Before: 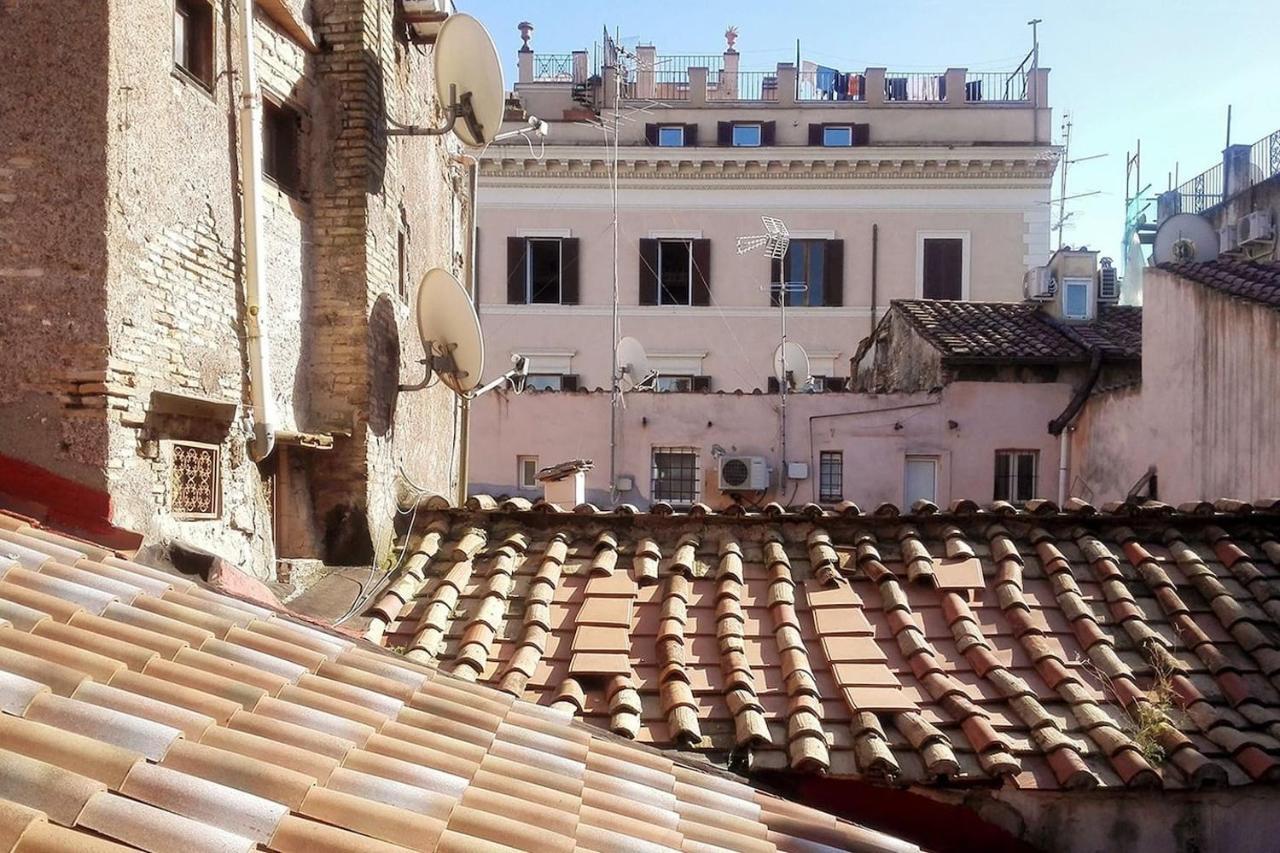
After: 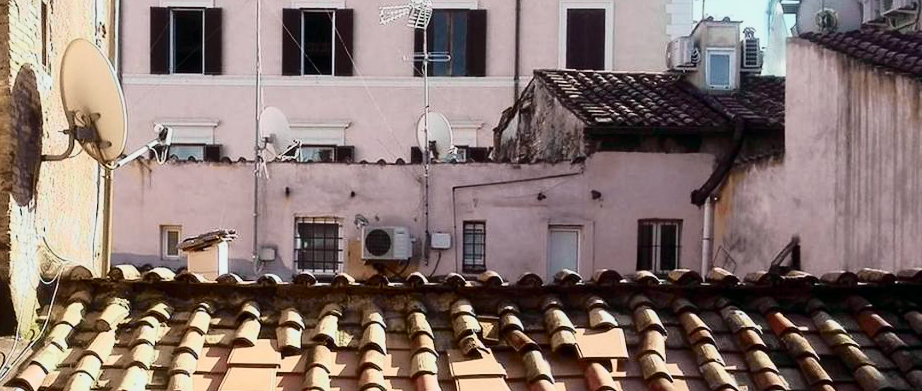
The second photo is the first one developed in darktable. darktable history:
crop and rotate: left 27.938%, top 27.046%, bottom 27.046%
tone curve: curves: ch0 [(0, 0) (0.081, 0.044) (0.192, 0.125) (0.283, 0.238) (0.416, 0.449) (0.495, 0.524) (0.661, 0.756) (0.788, 0.87) (1, 0.951)]; ch1 [(0, 0) (0.161, 0.092) (0.35, 0.33) (0.392, 0.392) (0.427, 0.426) (0.479, 0.472) (0.505, 0.497) (0.521, 0.524) (0.567, 0.56) (0.583, 0.592) (0.625, 0.627) (0.678, 0.733) (1, 1)]; ch2 [(0, 0) (0.346, 0.362) (0.404, 0.427) (0.502, 0.499) (0.531, 0.523) (0.544, 0.561) (0.58, 0.59) (0.629, 0.642) (0.717, 0.678) (1, 1)], color space Lab, independent channels, preserve colors none
